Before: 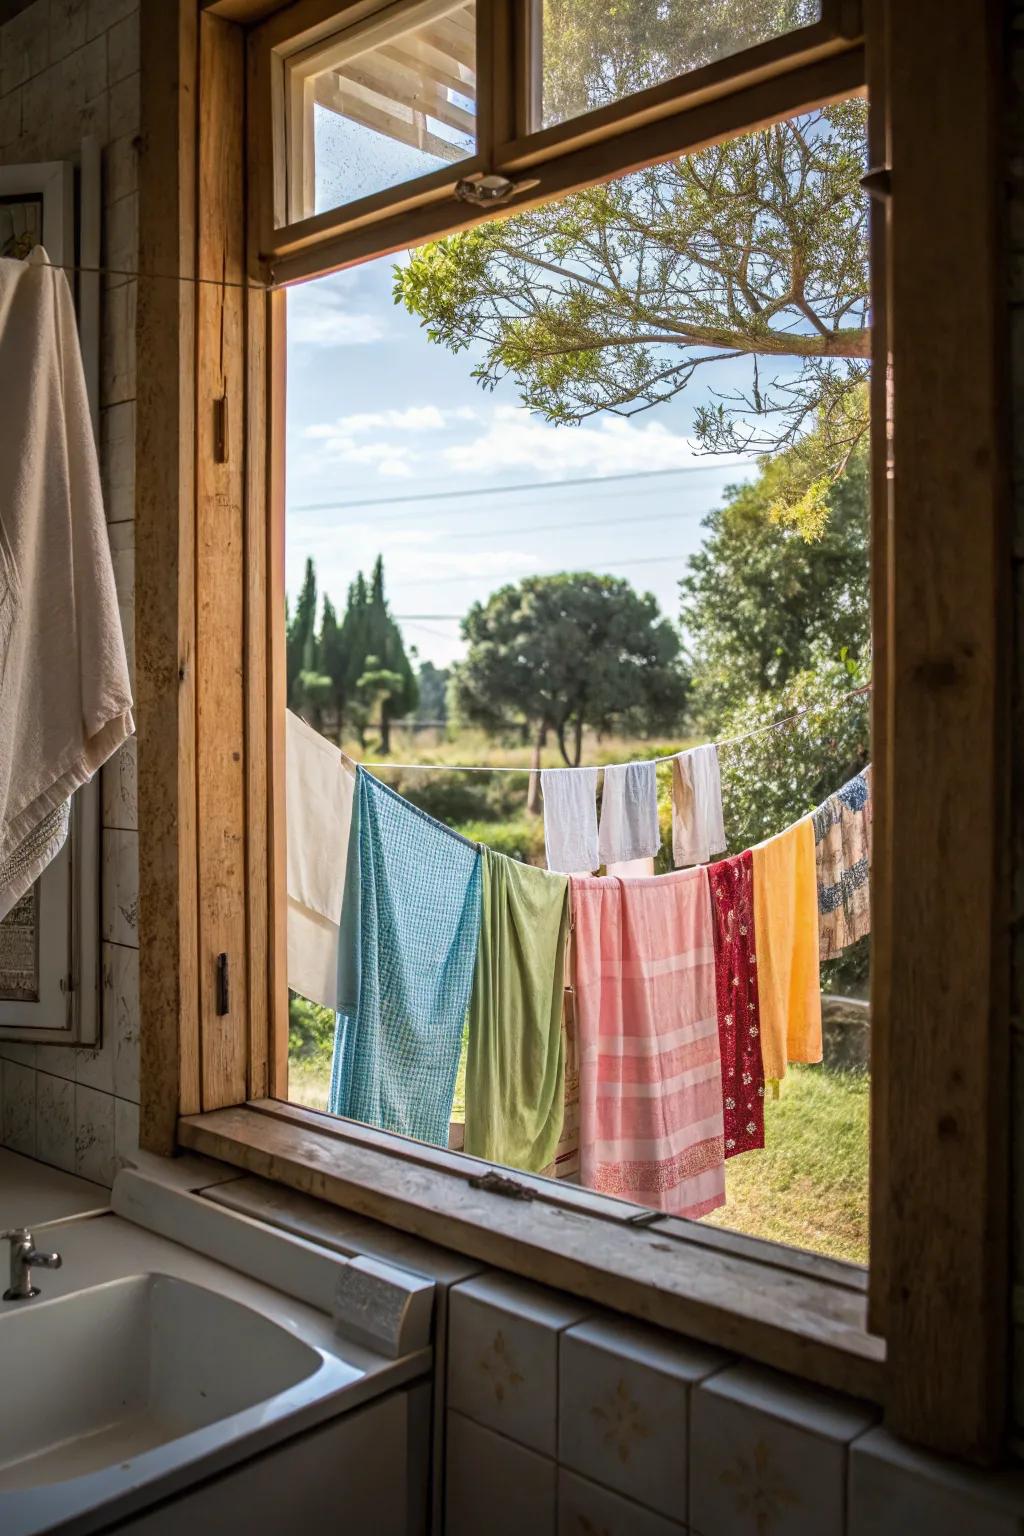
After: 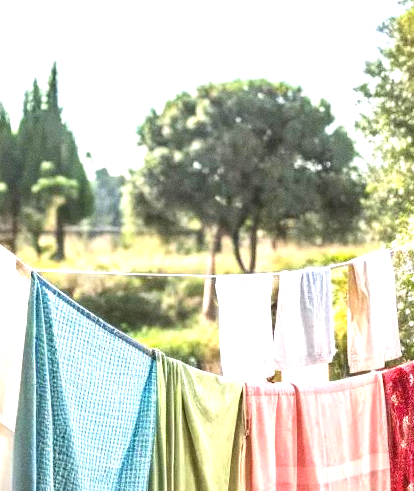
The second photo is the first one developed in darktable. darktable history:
exposure: black level correction 0, exposure 1.1 EV, compensate exposure bias true, compensate highlight preservation false
crop: left 31.751%, top 32.172%, right 27.8%, bottom 35.83%
grain: coarseness 0.09 ISO
